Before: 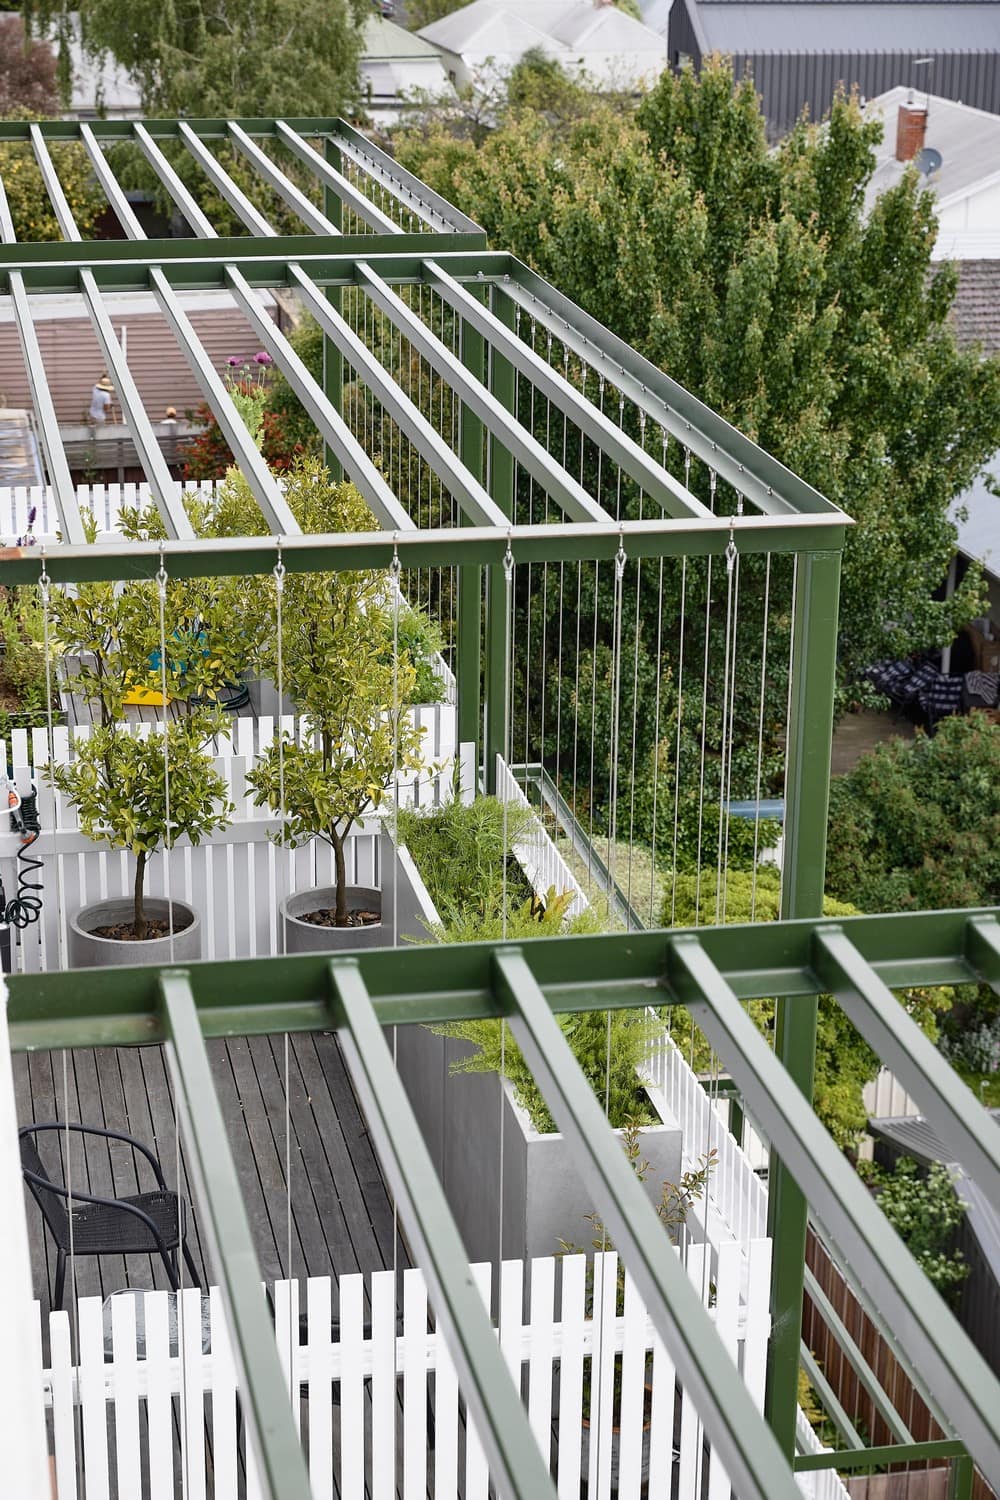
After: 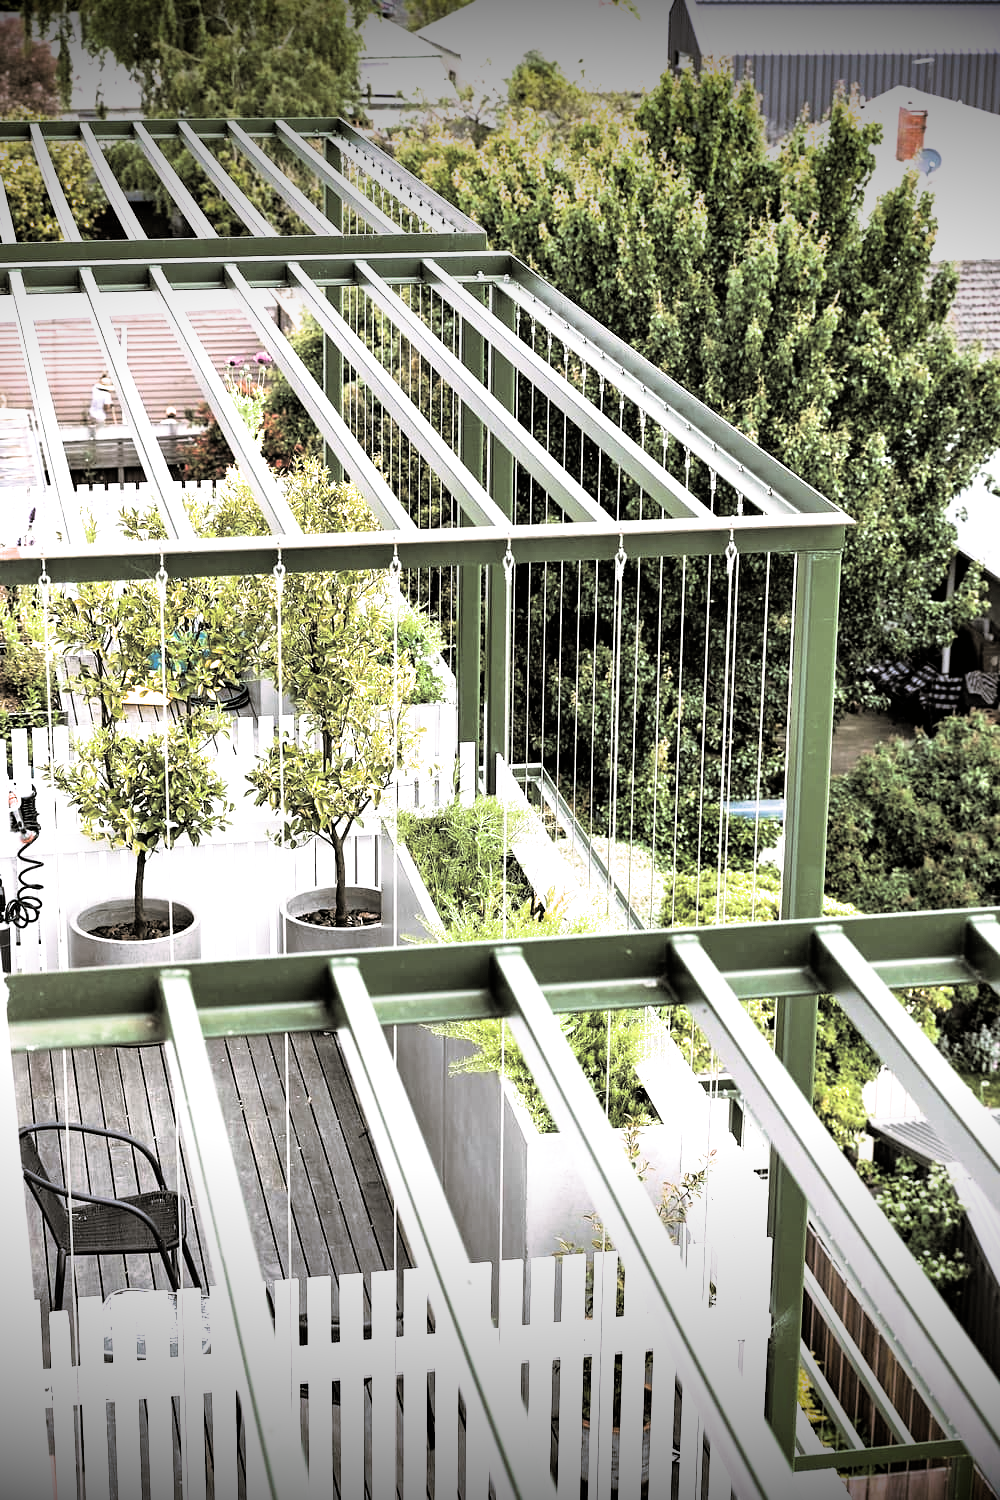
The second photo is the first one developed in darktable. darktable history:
split-toning: shadows › hue 46.8°, shadows › saturation 0.17, highlights › hue 316.8°, highlights › saturation 0.27, balance -51.82
exposure: black level correction -0.005, exposure 1 EV, compensate highlight preservation false
vignetting: fall-off start 98.29%, fall-off radius 100%, brightness -1, saturation 0.5, width/height ratio 1.428
filmic rgb: black relative exposure -3.63 EV, white relative exposure 2.16 EV, hardness 3.62
